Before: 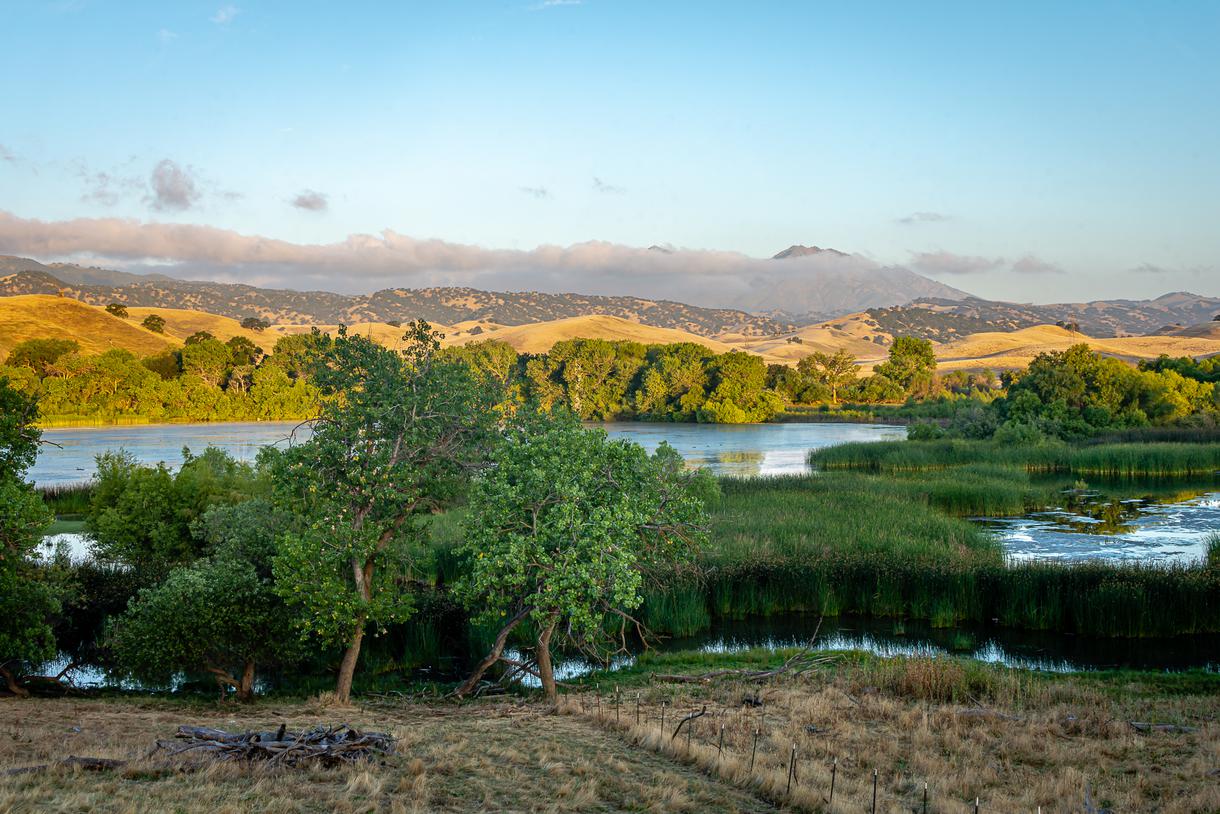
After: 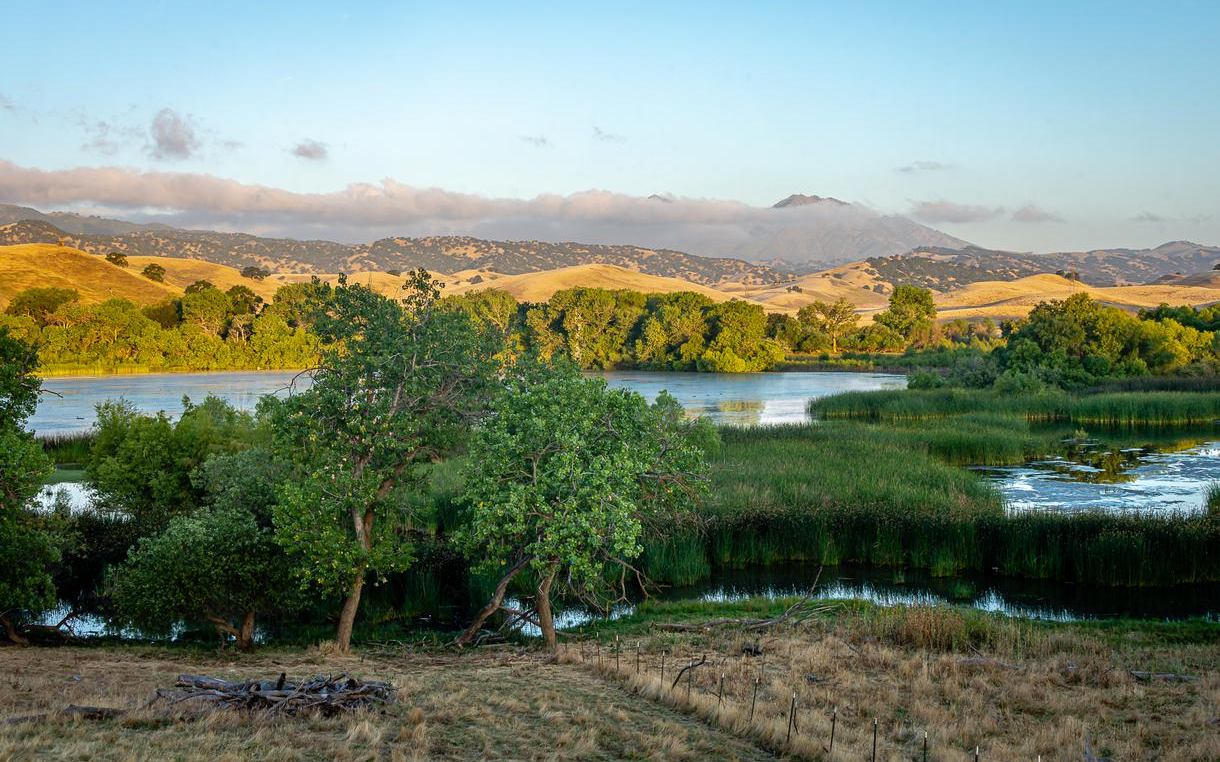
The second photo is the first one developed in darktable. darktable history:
crop and rotate: top 6.317%
